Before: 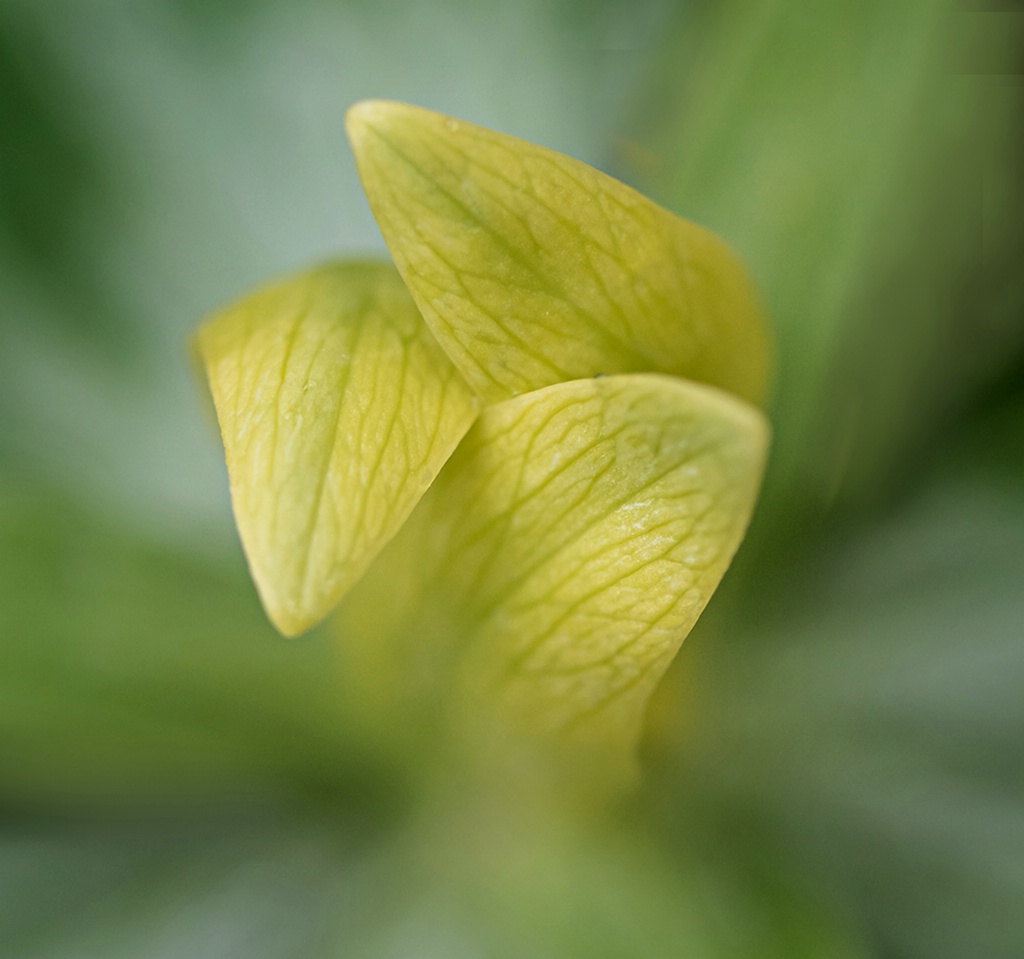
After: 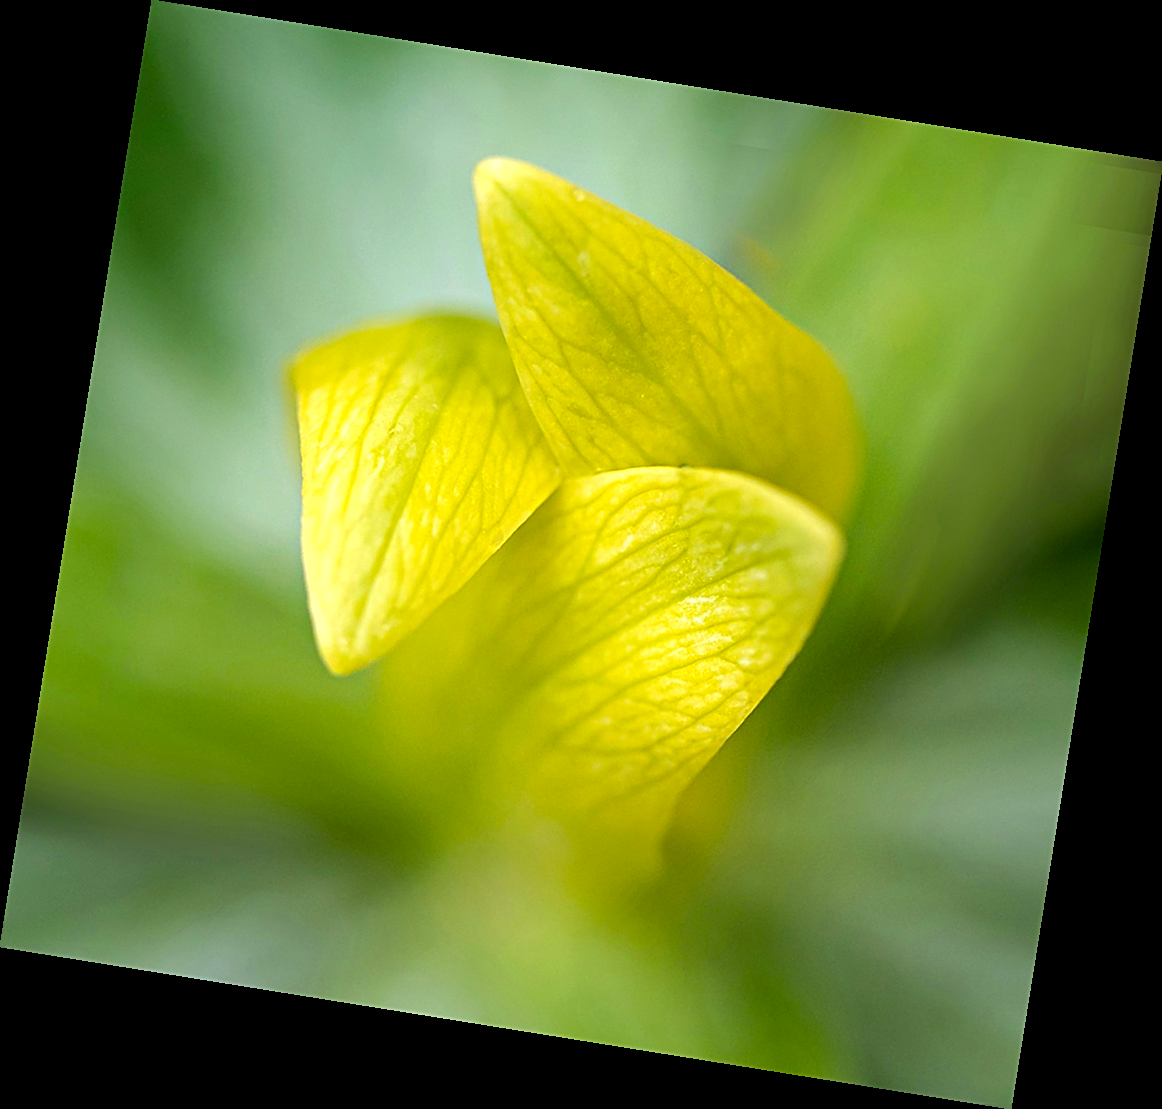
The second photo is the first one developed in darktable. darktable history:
exposure: exposure 0.648 EV, compensate highlight preservation false
sharpen: on, module defaults
color balance rgb: perceptual saturation grading › global saturation 20%, global vibrance 20%
rotate and perspective: rotation 9.12°, automatic cropping off
